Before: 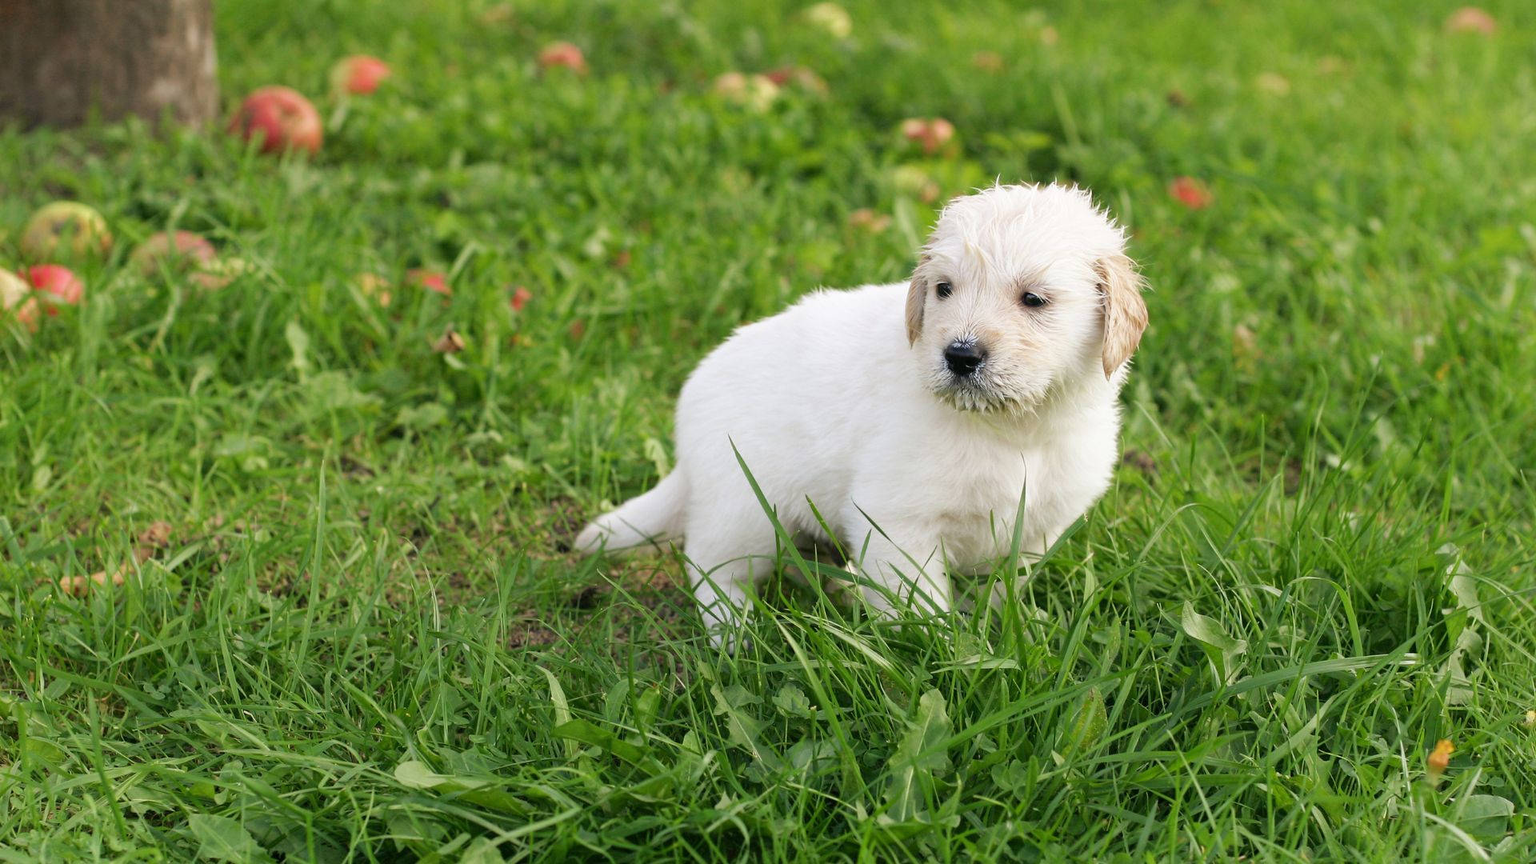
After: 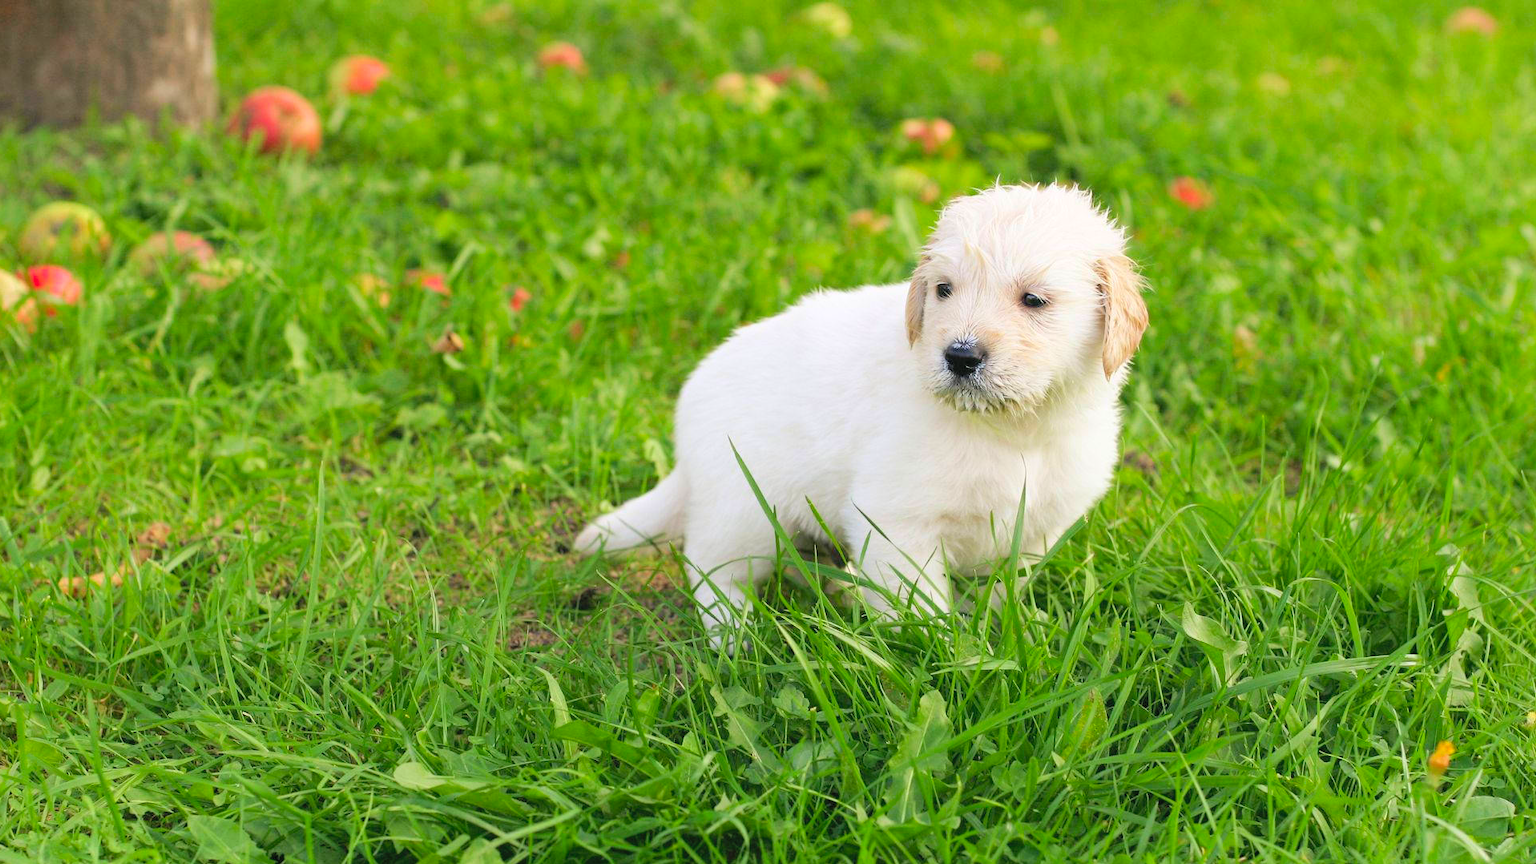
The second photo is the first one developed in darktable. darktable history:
crop and rotate: left 0.126%
contrast brightness saturation: contrast 0.07, brightness 0.18, saturation 0.4
